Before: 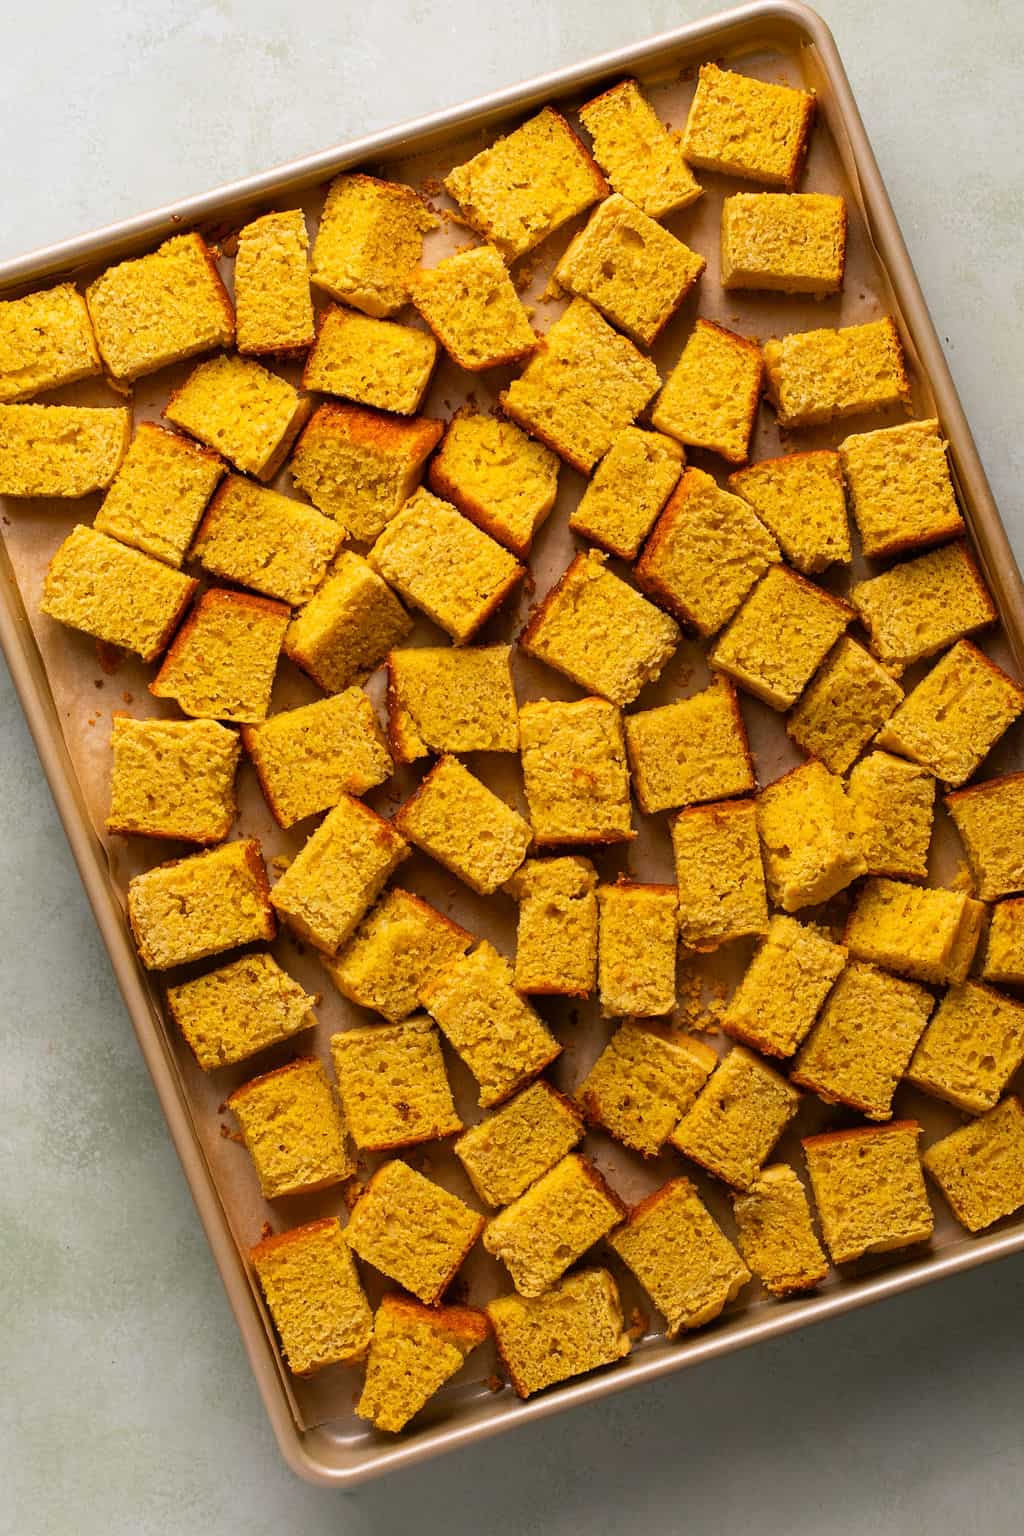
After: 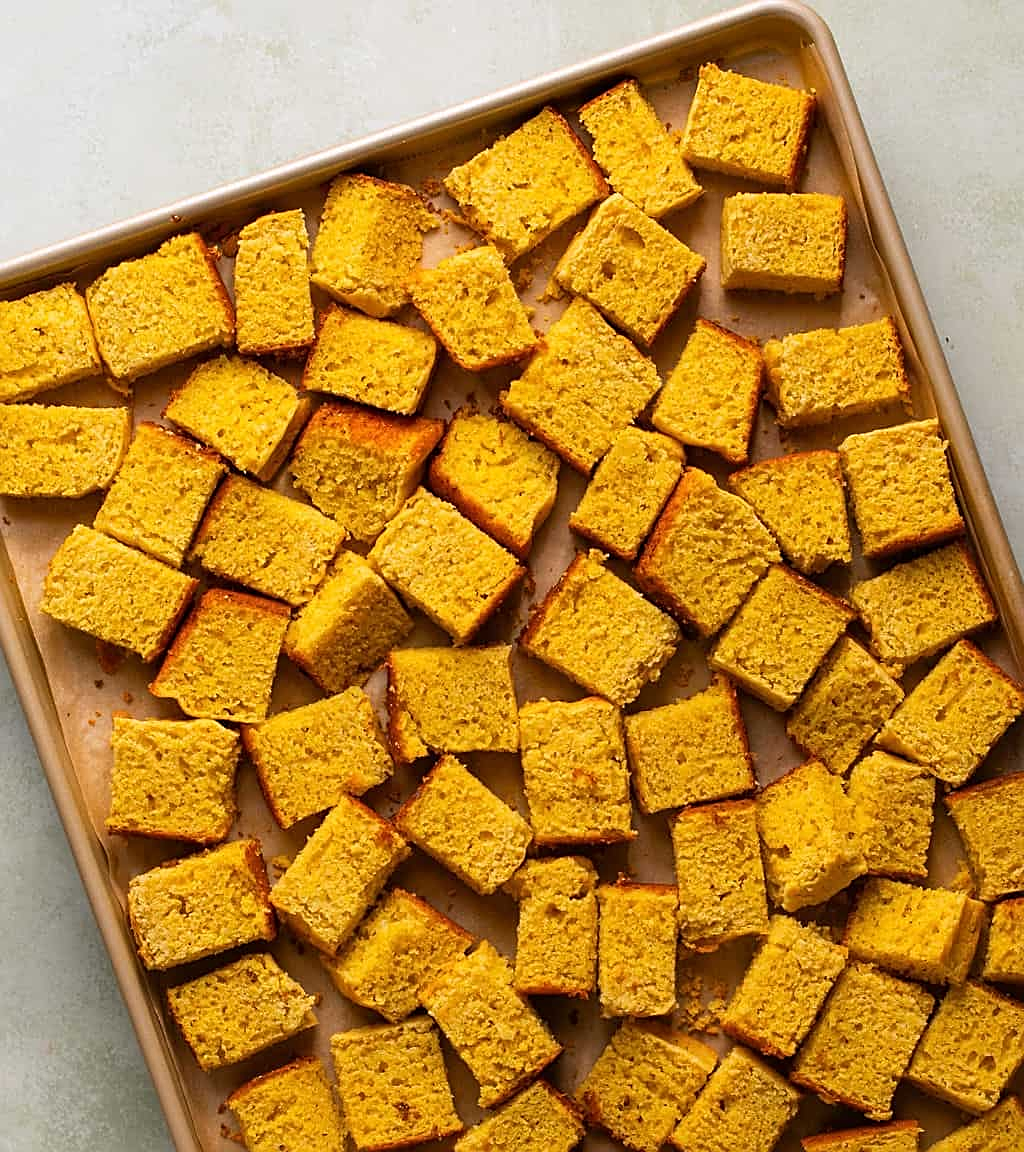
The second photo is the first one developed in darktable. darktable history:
sharpen: on, module defaults
crop: bottom 24.988%
